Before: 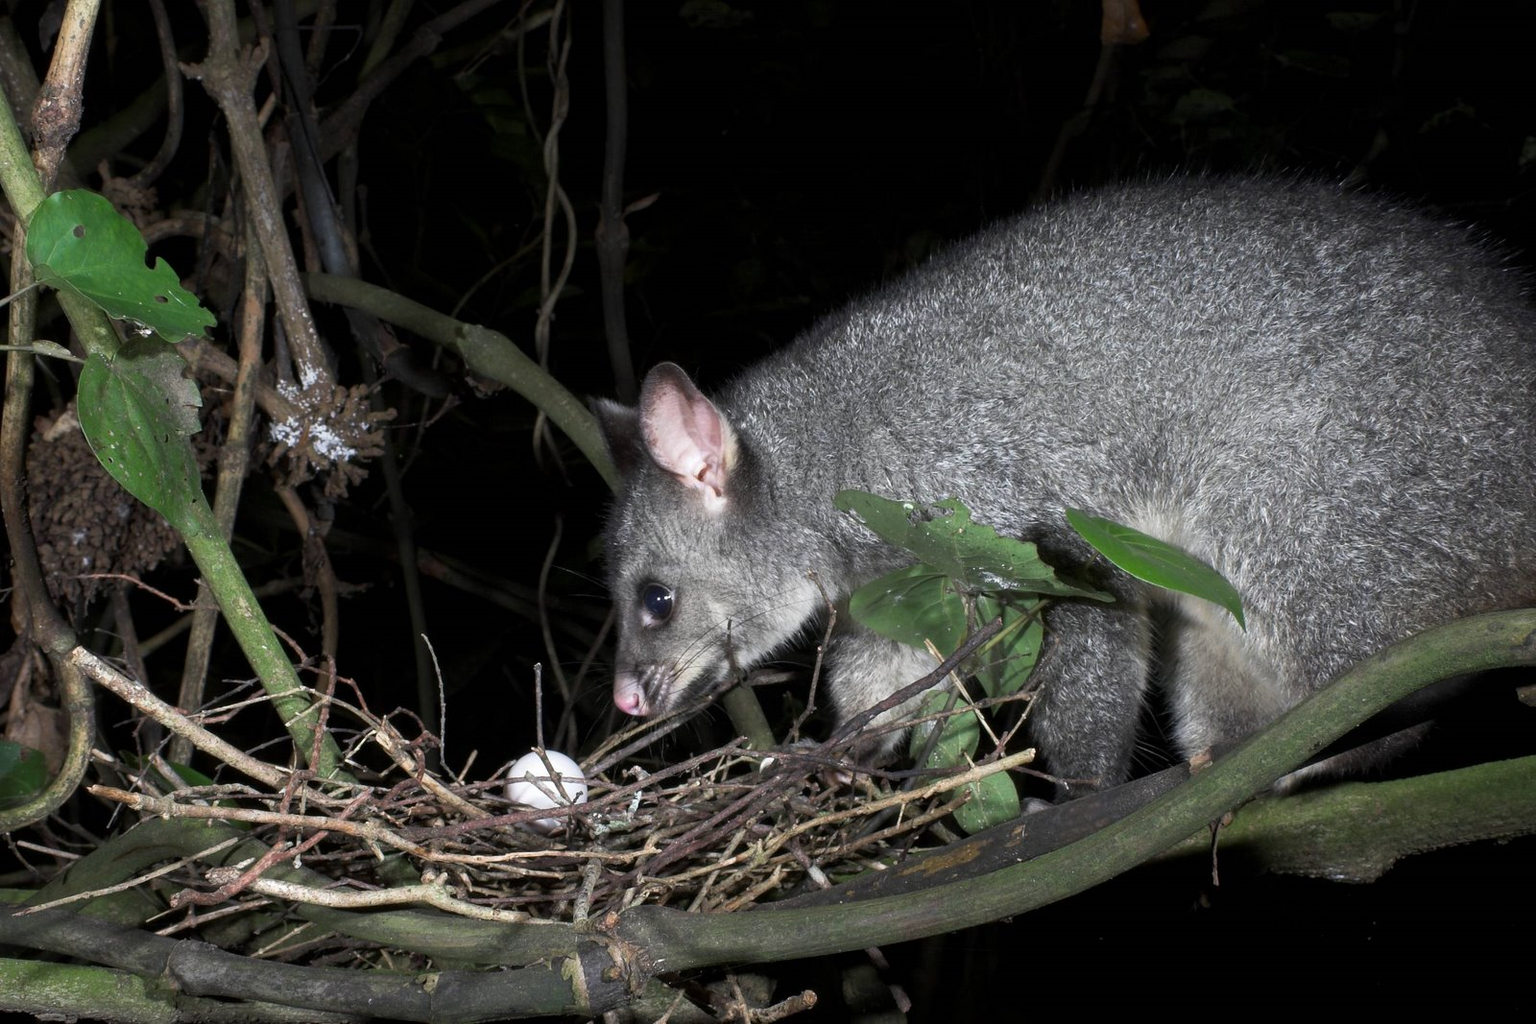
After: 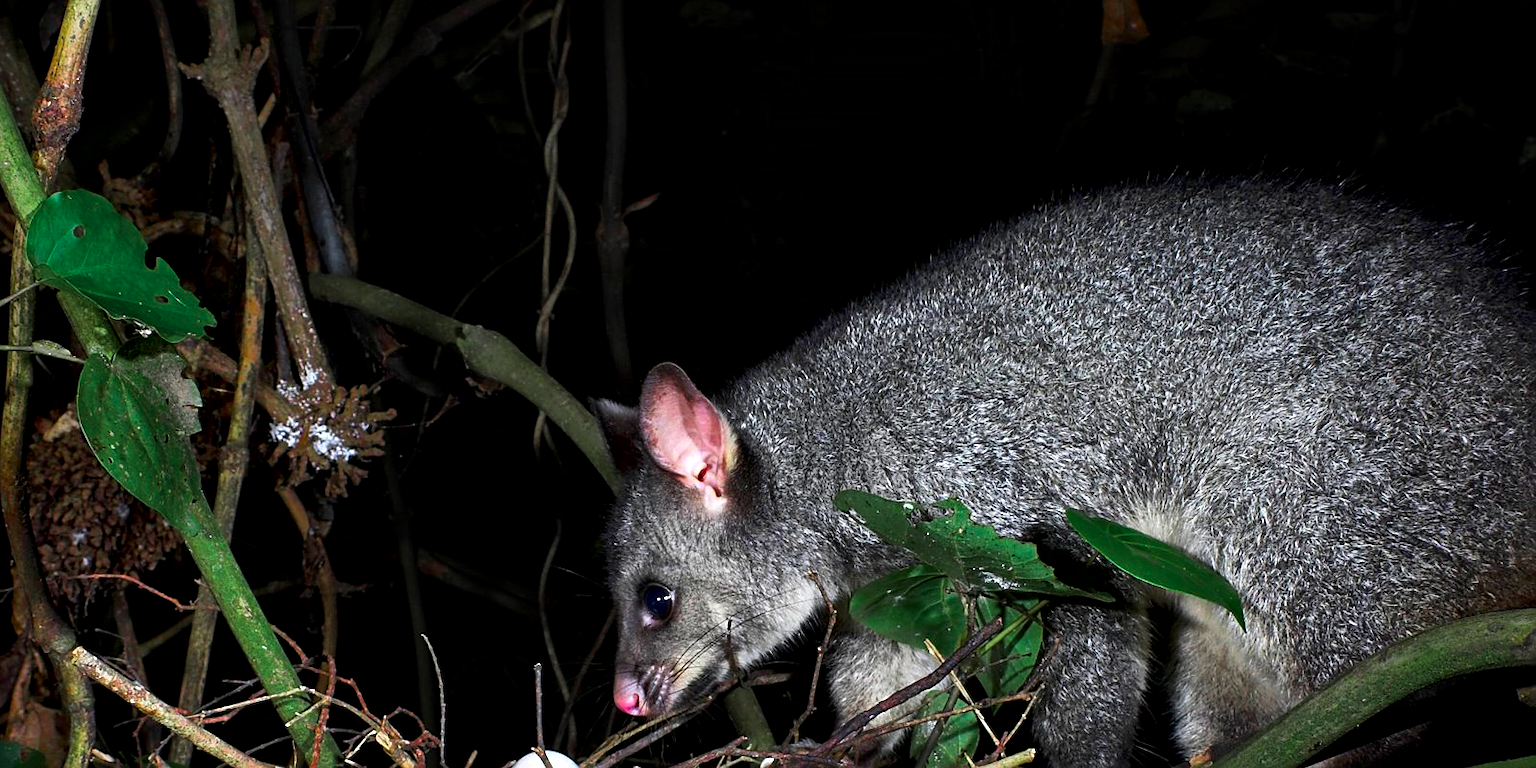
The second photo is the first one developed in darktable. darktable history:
crop: bottom 24.988%
color balance rgb: linear chroma grading › shadows -40%, linear chroma grading › highlights 40%, linear chroma grading › global chroma 45%, linear chroma grading › mid-tones -30%, perceptual saturation grading › global saturation 55%, perceptual saturation grading › highlights -50%, perceptual saturation grading › mid-tones 40%, perceptual saturation grading › shadows 30%, perceptual brilliance grading › global brilliance 20%, perceptual brilliance grading › shadows -40%, global vibrance 35%
local contrast: mode bilateral grid, contrast 20, coarseness 50, detail 179%, midtone range 0.2
contrast brightness saturation: contrast 0.05
sharpen: on, module defaults
exposure: exposure -0.582 EV, compensate highlight preservation false
color zones: curves: ch0 [(0, 0.466) (0.128, 0.466) (0.25, 0.5) (0.375, 0.456) (0.5, 0.5) (0.625, 0.5) (0.737, 0.652) (0.875, 0.5)]; ch1 [(0, 0.603) (0.125, 0.618) (0.261, 0.348) (0.372, 0.353) (0.497, 0.363) (0.611, 0.45) (0.731, 0.427) (0.875, 0.518) (0.998, 0.652)]; ch2 [(0, 0.559) (0.125, 0.451) (0.253, 0.564) (0.37, 0.578) (0.5, 0.466) (0.625, 0.471) (0.731, 0.471) (0.88, 0.485)]
